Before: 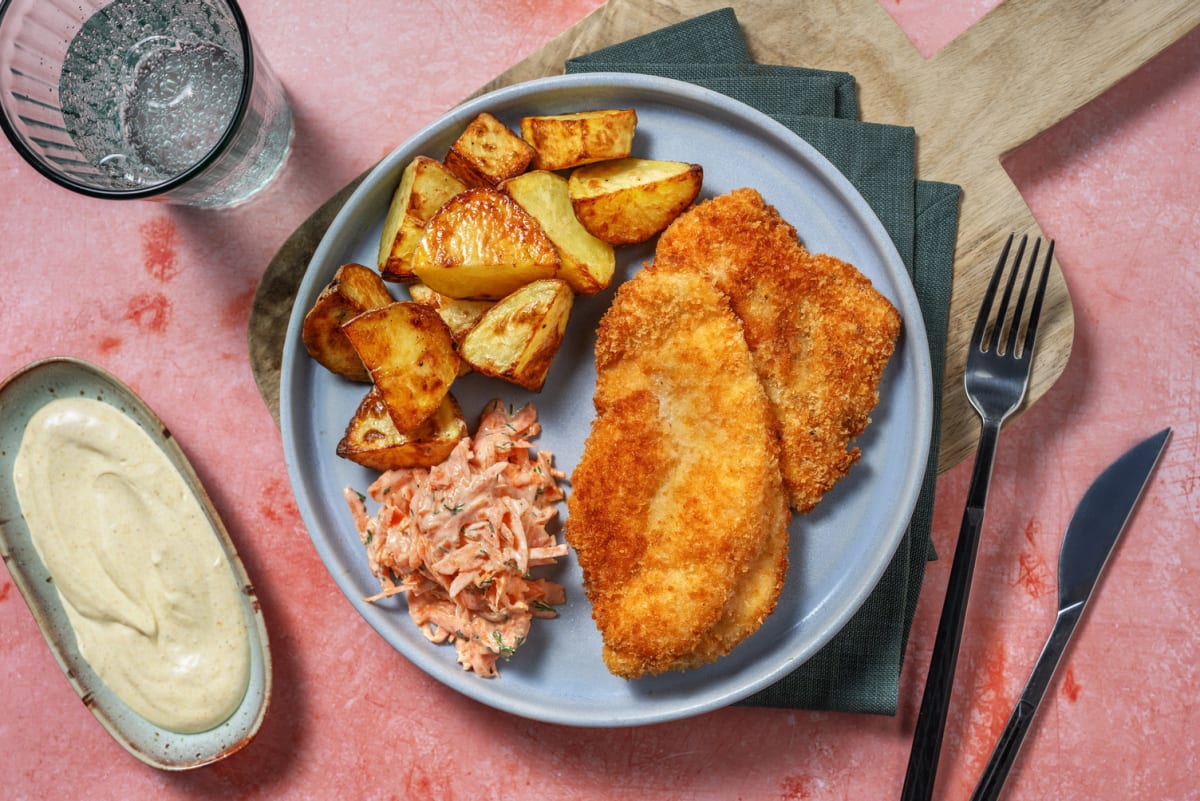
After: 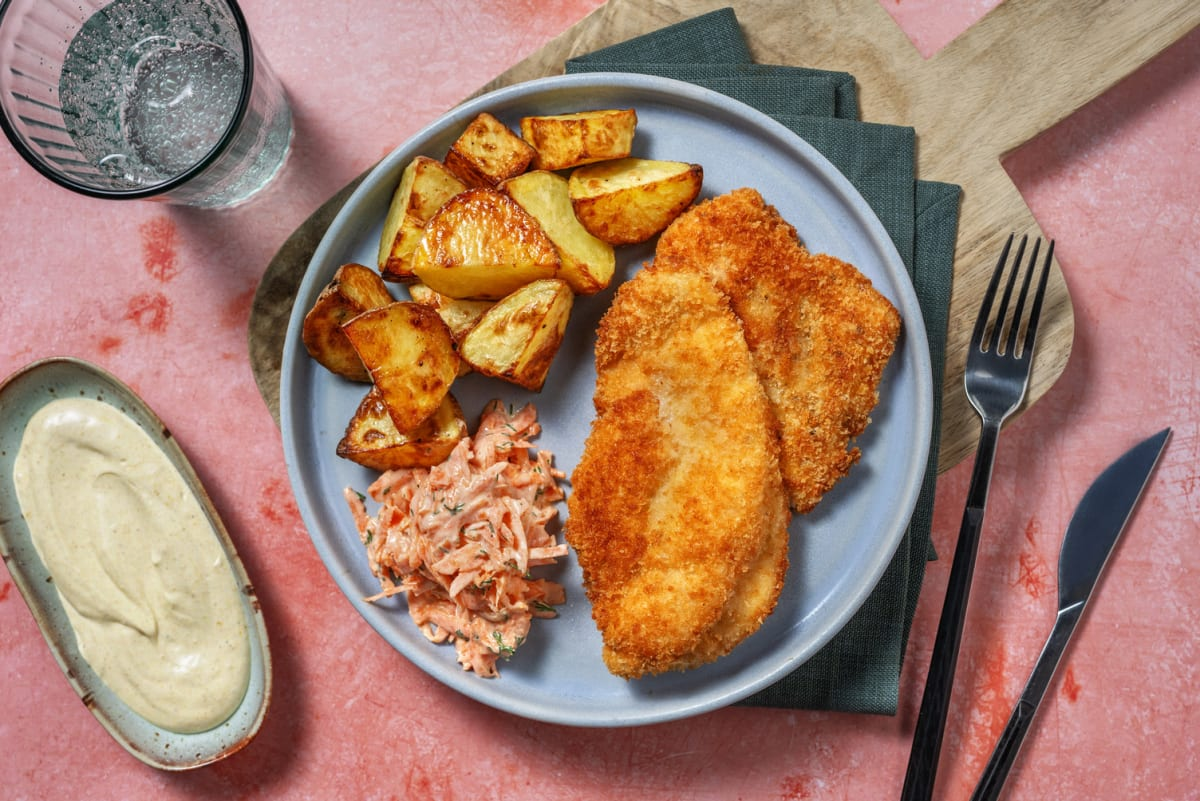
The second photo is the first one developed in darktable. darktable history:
shadows and highlights: shadows 48.55, highlights -40.68, soften with gaussian
